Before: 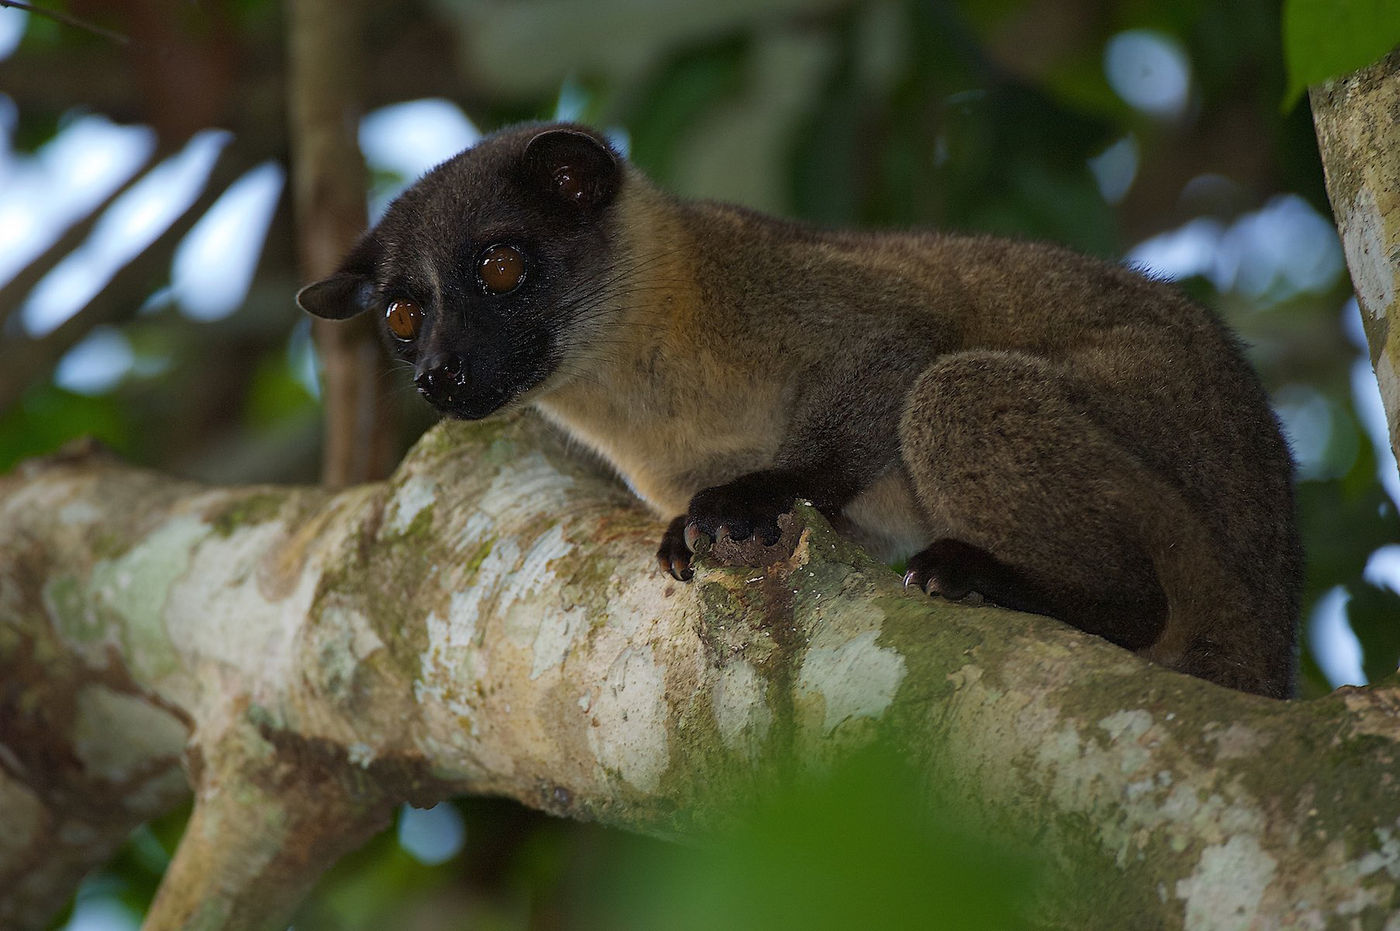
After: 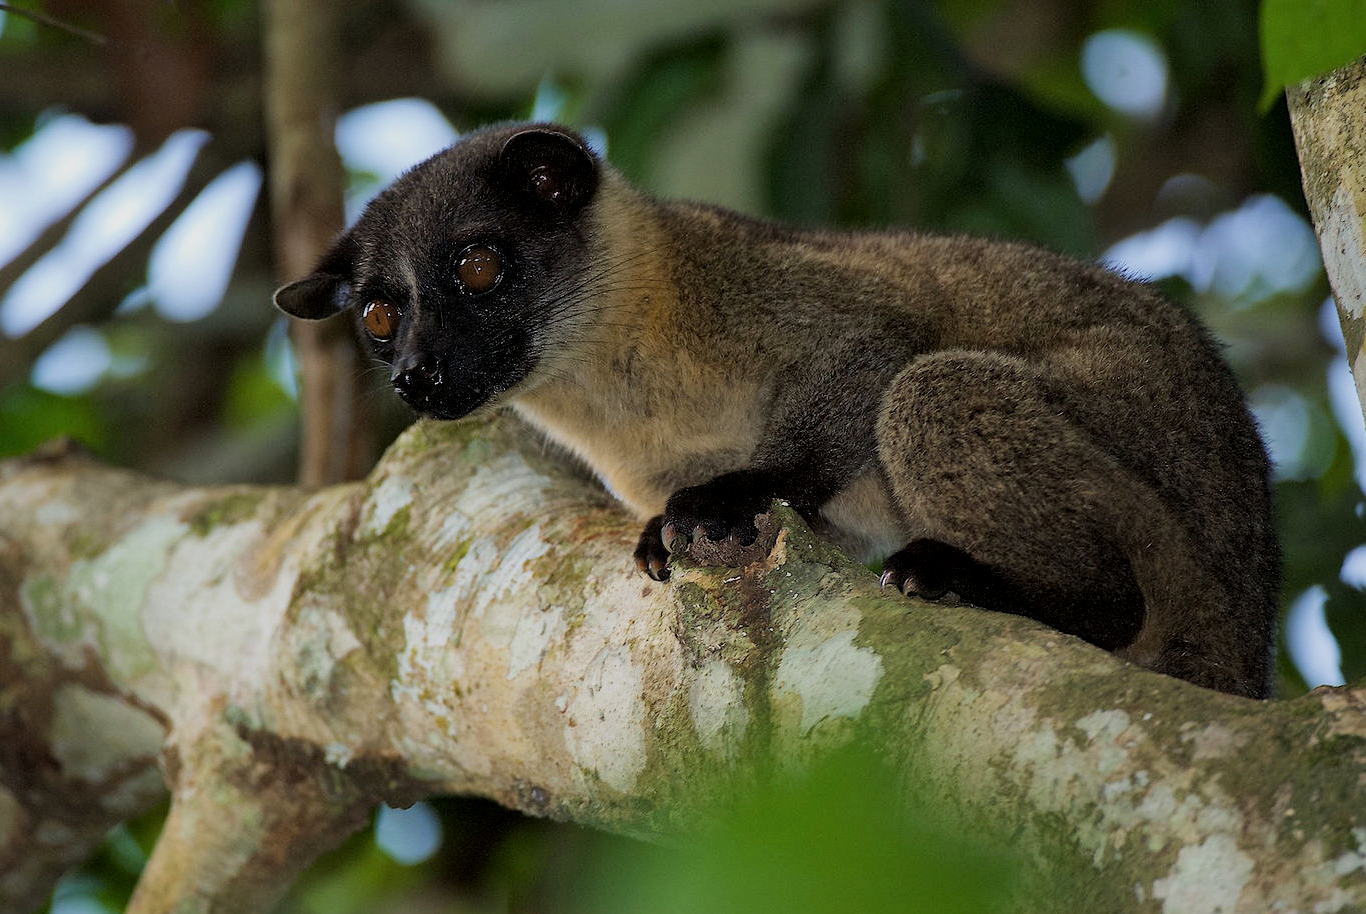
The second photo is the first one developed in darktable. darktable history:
crop and rotate: left 1.661%, right 0.745%, bottom 1.728%
exposure: exposure 0.495 EV, compensate highlight preservation false
local contrast: mode bilateral grid, contrast 20, coarseness 50, detail 120%, midtone range 0.2
filmic rgb: black relative exposure -7.65 EV, white relative exposure 4.56 EV, hardness 3.61, iterations of high-quality reconstruction 0
